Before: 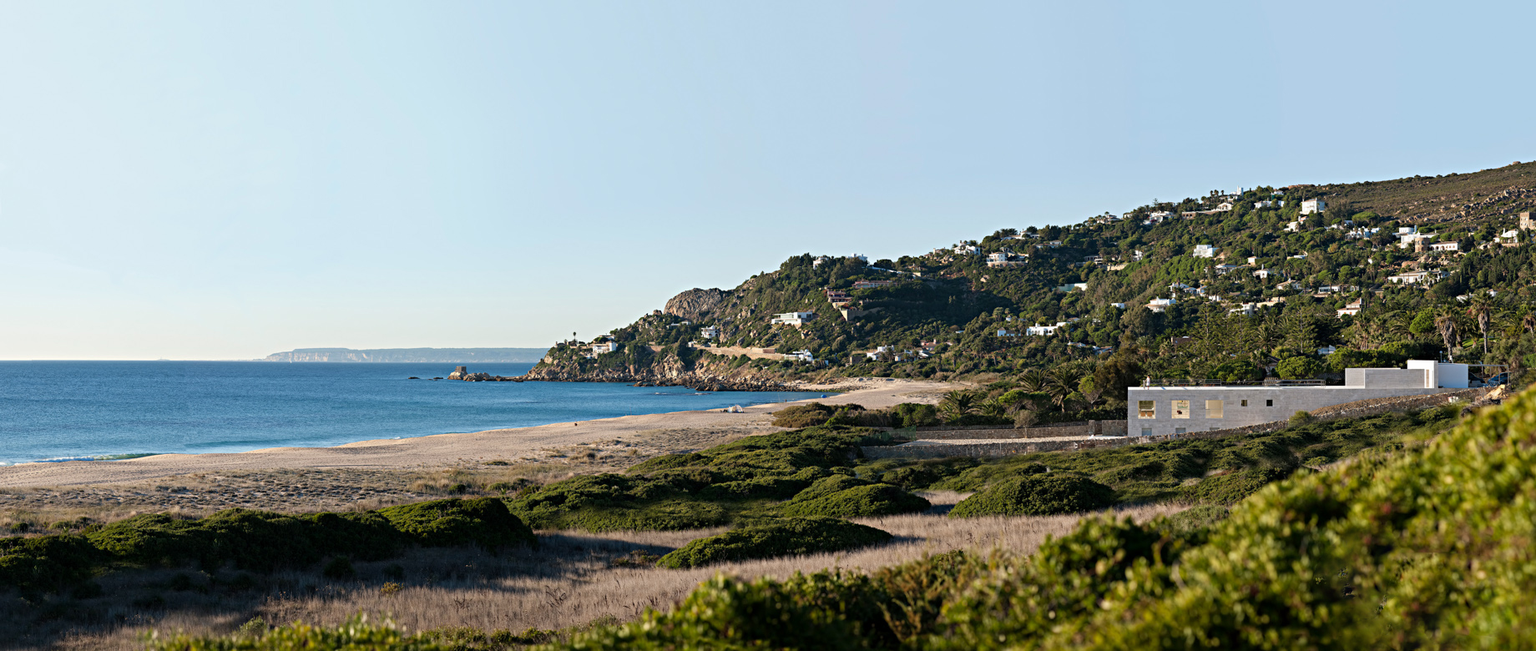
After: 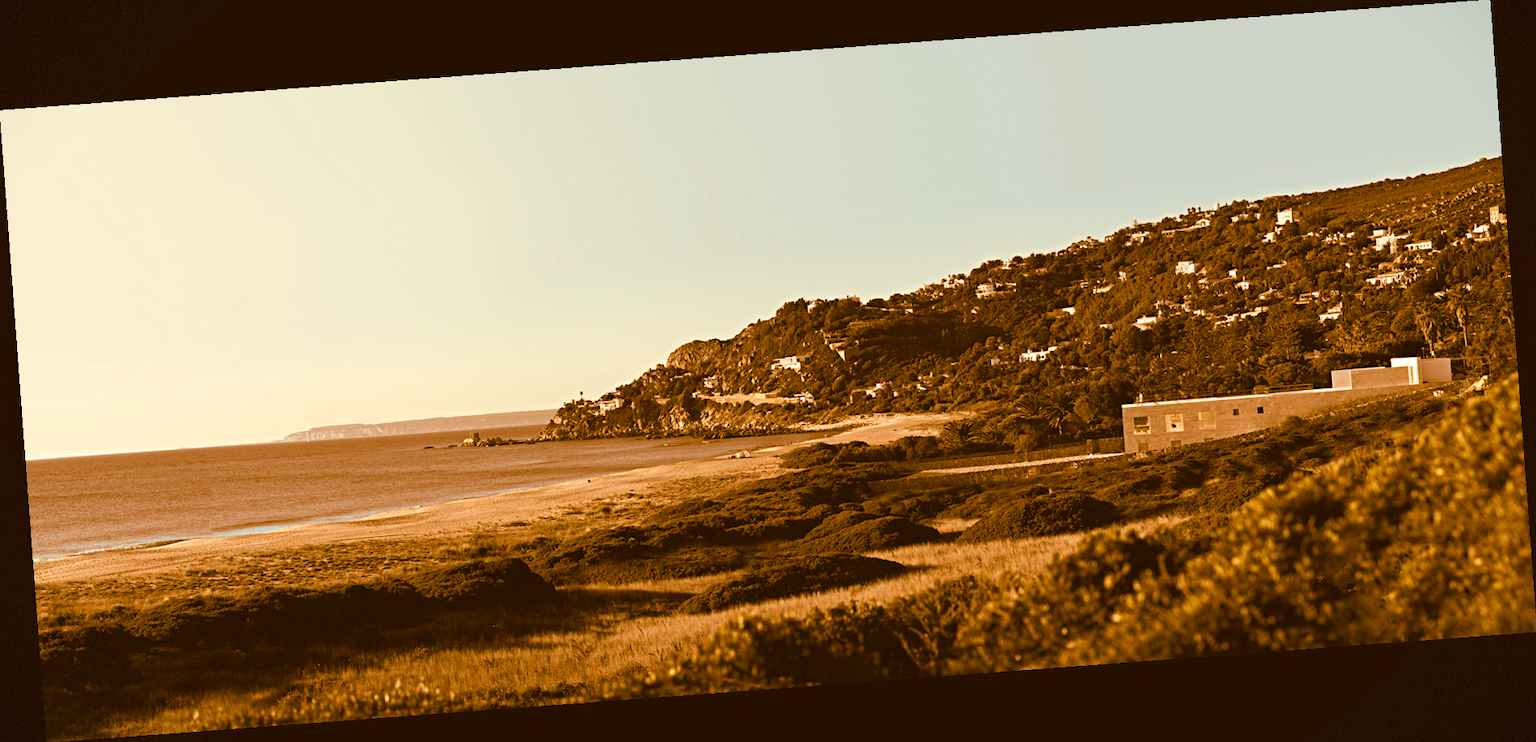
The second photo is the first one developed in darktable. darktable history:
rotate and perspective: rotation -4.25°, automatic cropping off
vignetting: fall-off start 100%, brightness -0.406, saturation -0.3, width/height ratio 1.324, dithering 8-bit output, unbound false
split-toning: shadows › hue 26°, shadows › saturation 0.92, highlights › hue 40°, highlights › saturation 0.92, balance -63, compress 0%
color balance: lift [1.006, 0.985, 1.002, 1.015], gamma [1, 0.953, 1.008, 1.047], gain [1.076, 1.13, 1.004, 0.87]
color correction: highlights a* -5.3, highlights b* 9.8, shadows a* 9.8, shadows b* 24.26
